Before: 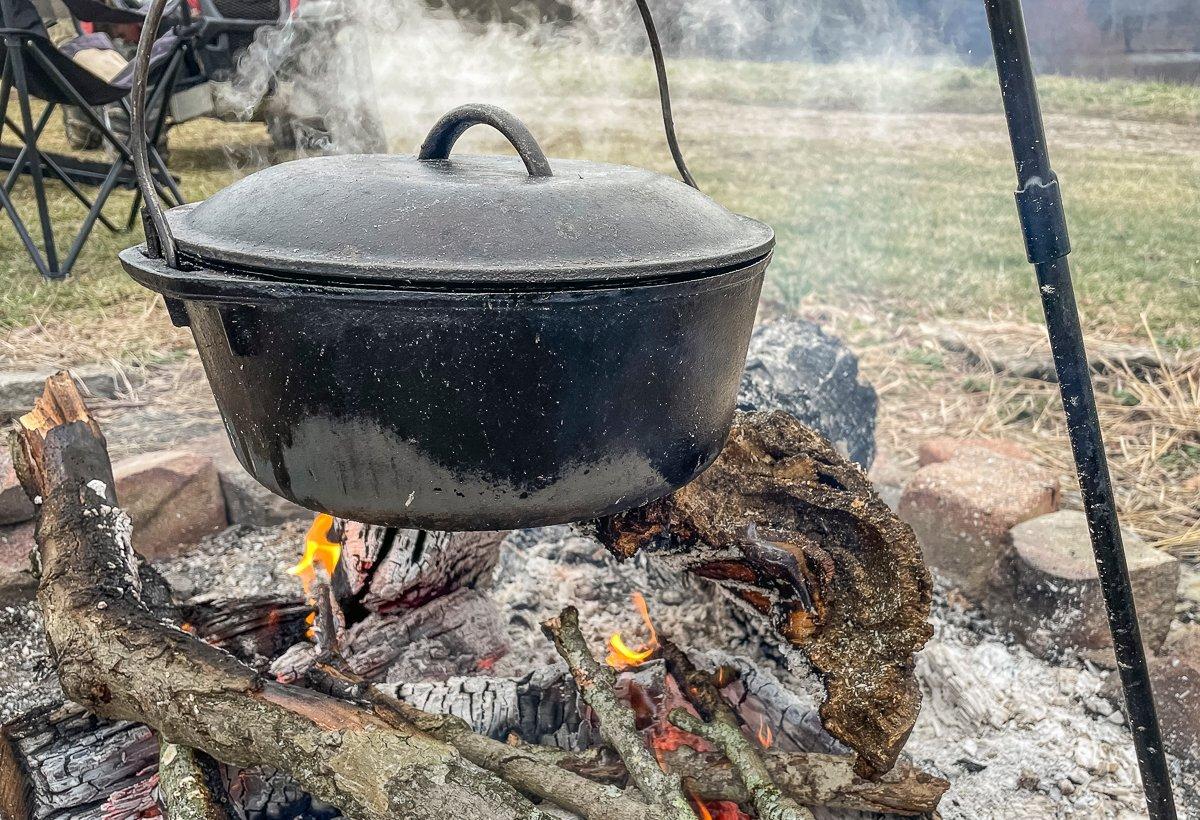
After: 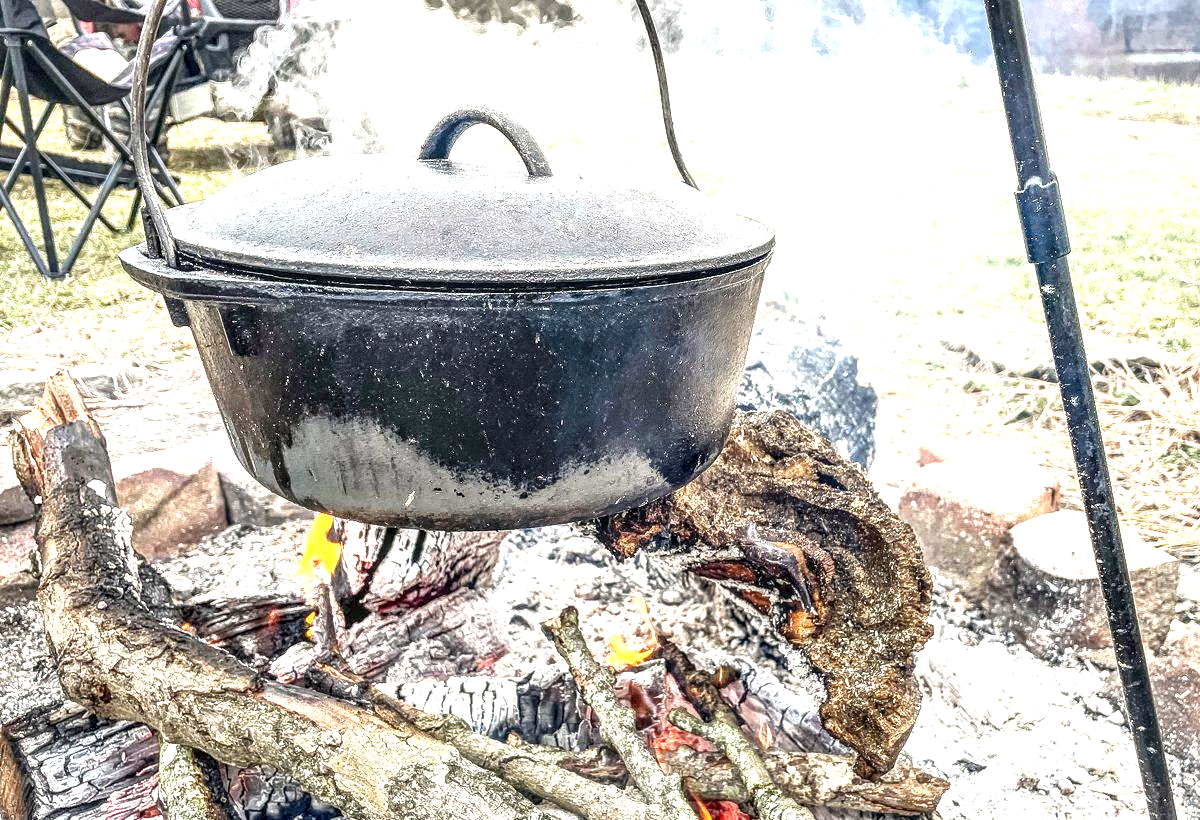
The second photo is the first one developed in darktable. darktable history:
exposure: black level correction 0, exposure 1.469 EV, compensate highlight preservation false
local contrast: detail 160%
